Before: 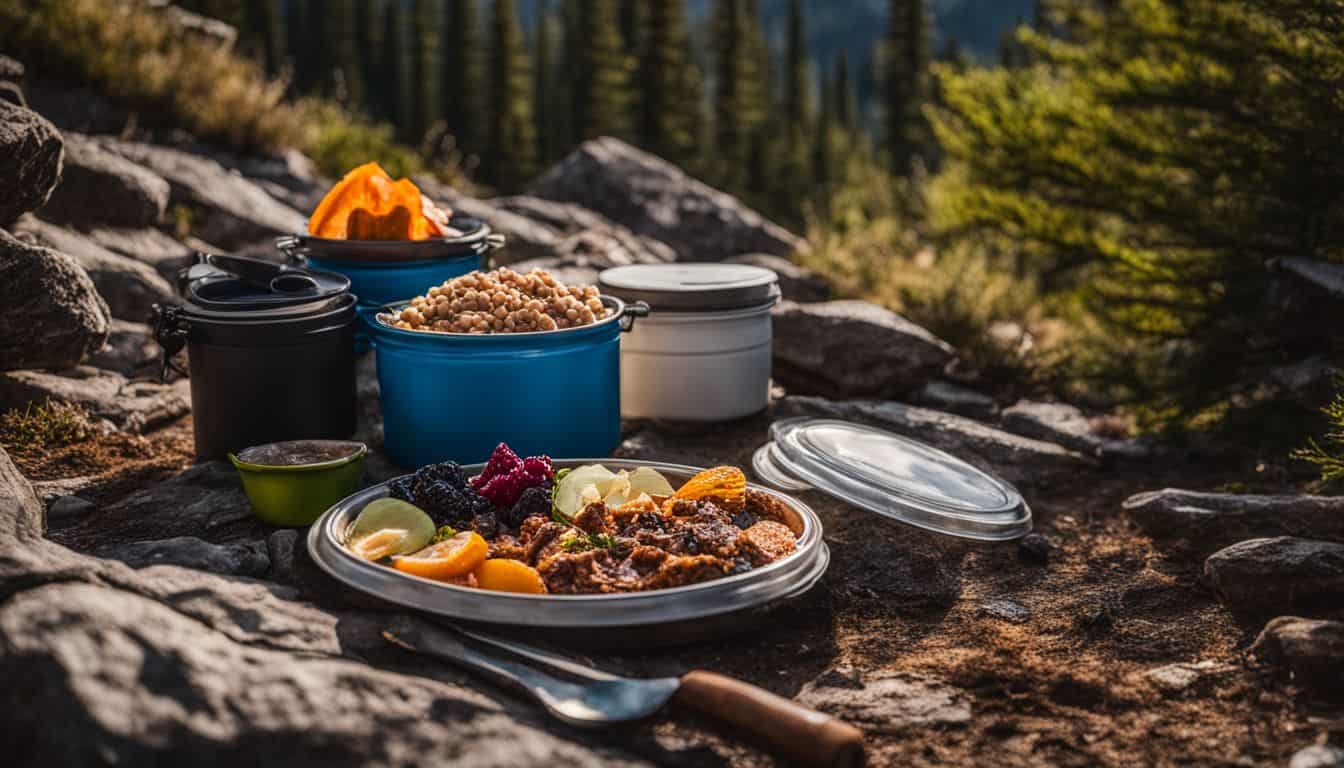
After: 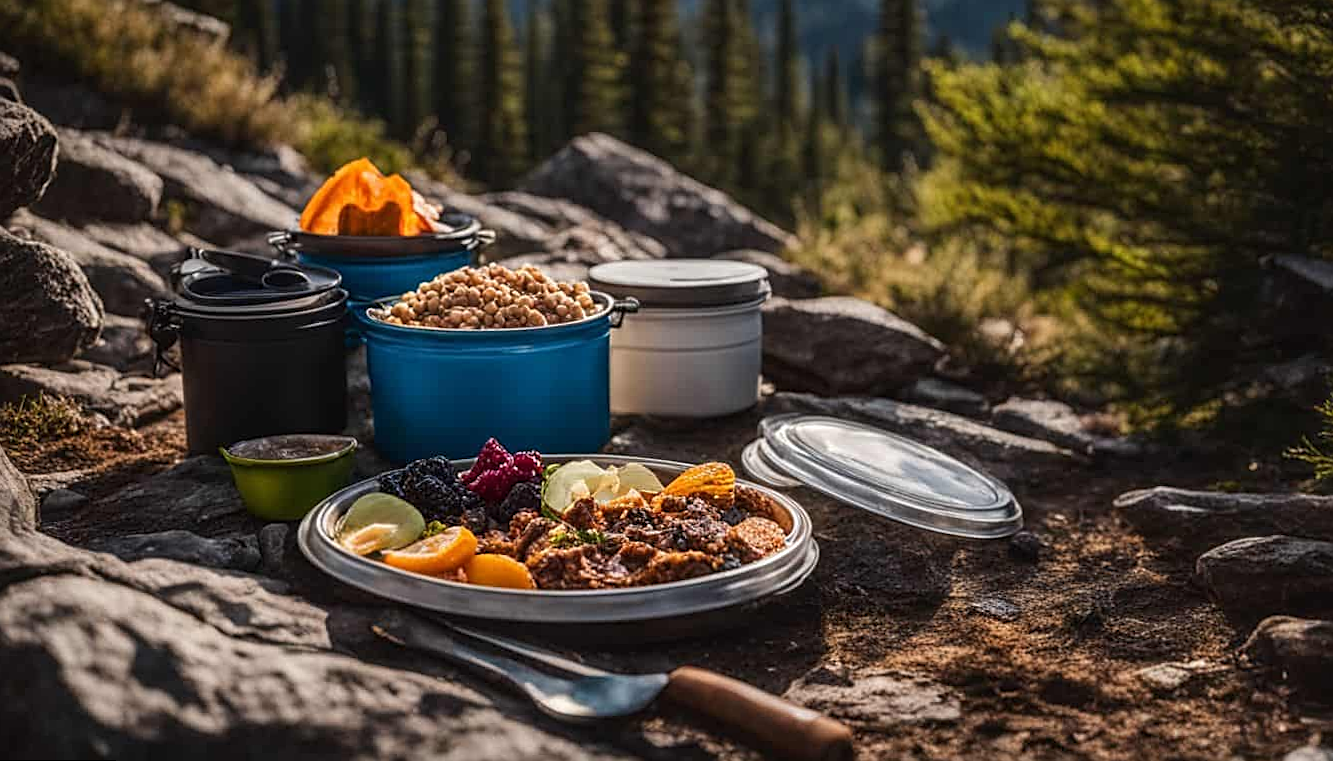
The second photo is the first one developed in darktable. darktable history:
sharpen: on, module defaults
rotate and perspective: rotation 0.192°, lens shift (horizontal) -0.015, crop left 0.005, crop right 0.996, crop top 0.006, crop bottom 0.99
